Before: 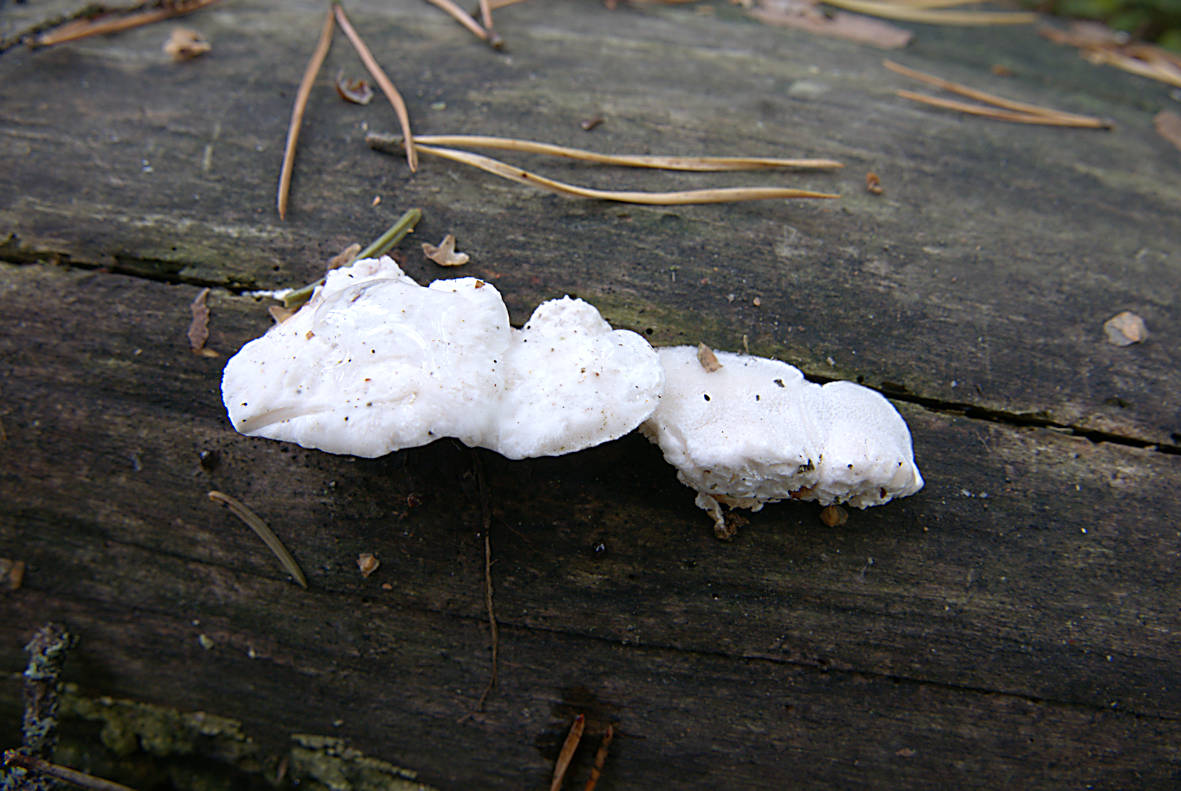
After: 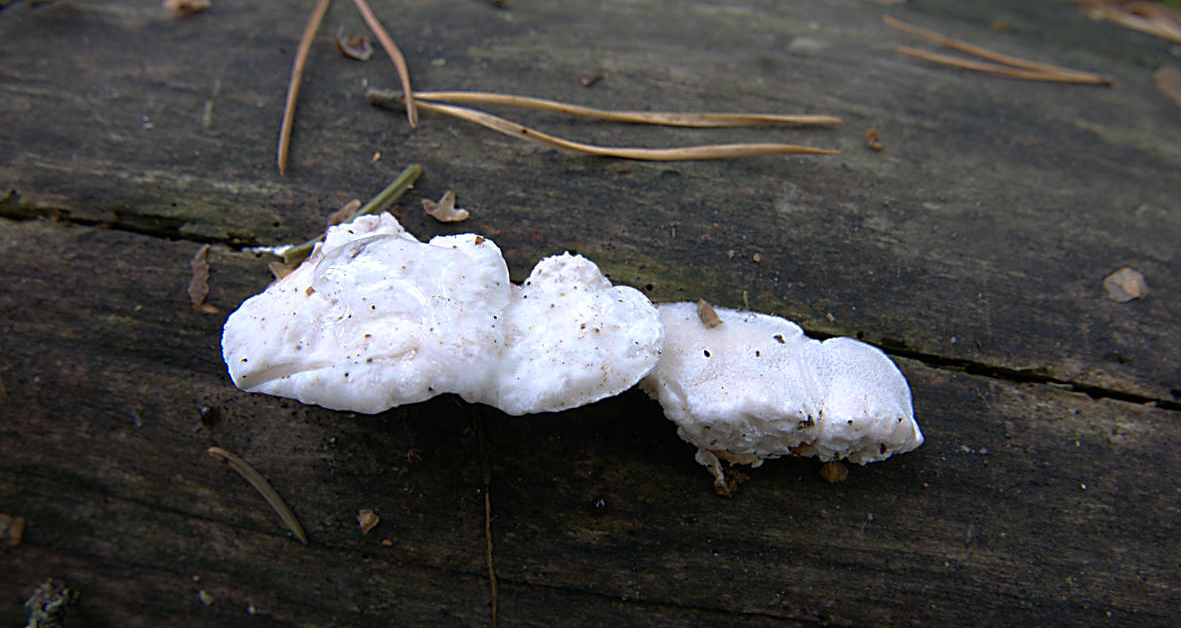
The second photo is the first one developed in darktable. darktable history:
exposure: compensate highlight preservation false
crop and rotate: top 5.667%, bottom 14.937%
base curve: curves: ch0 [(0, 0) (0.595, 0.418) (1, 1)], preserve colors none
